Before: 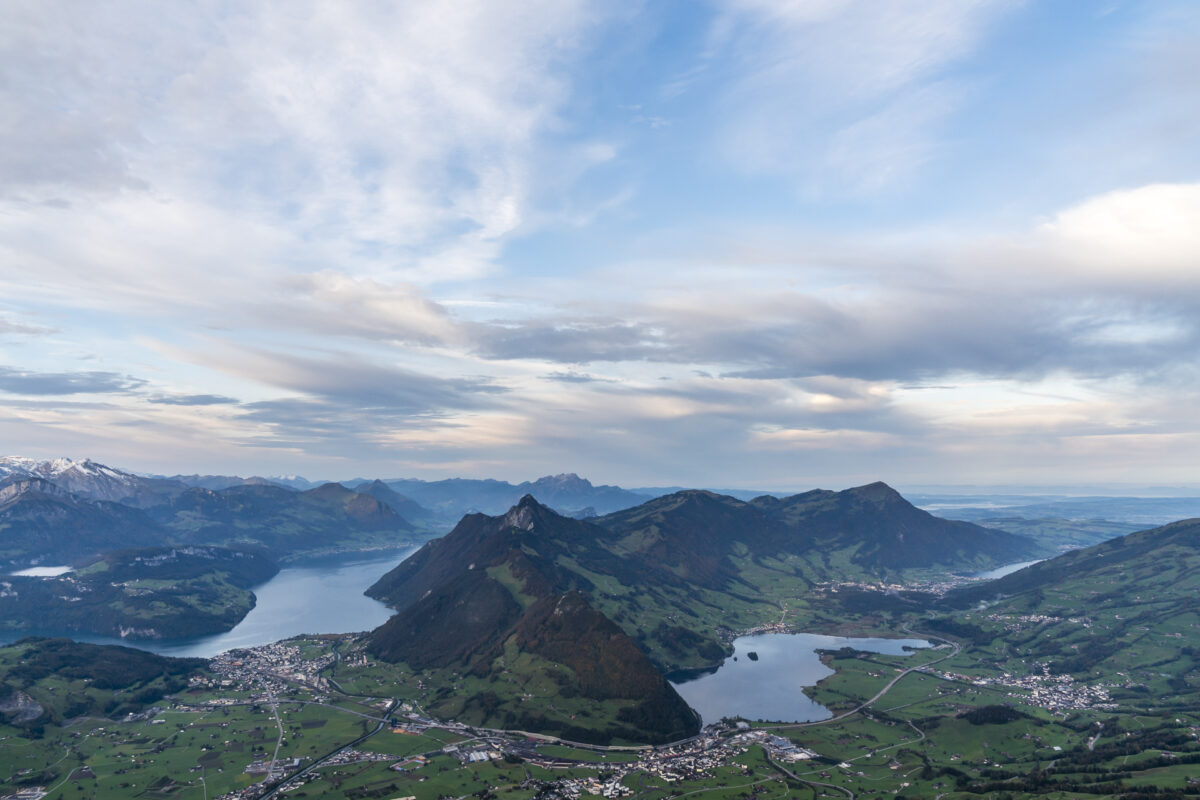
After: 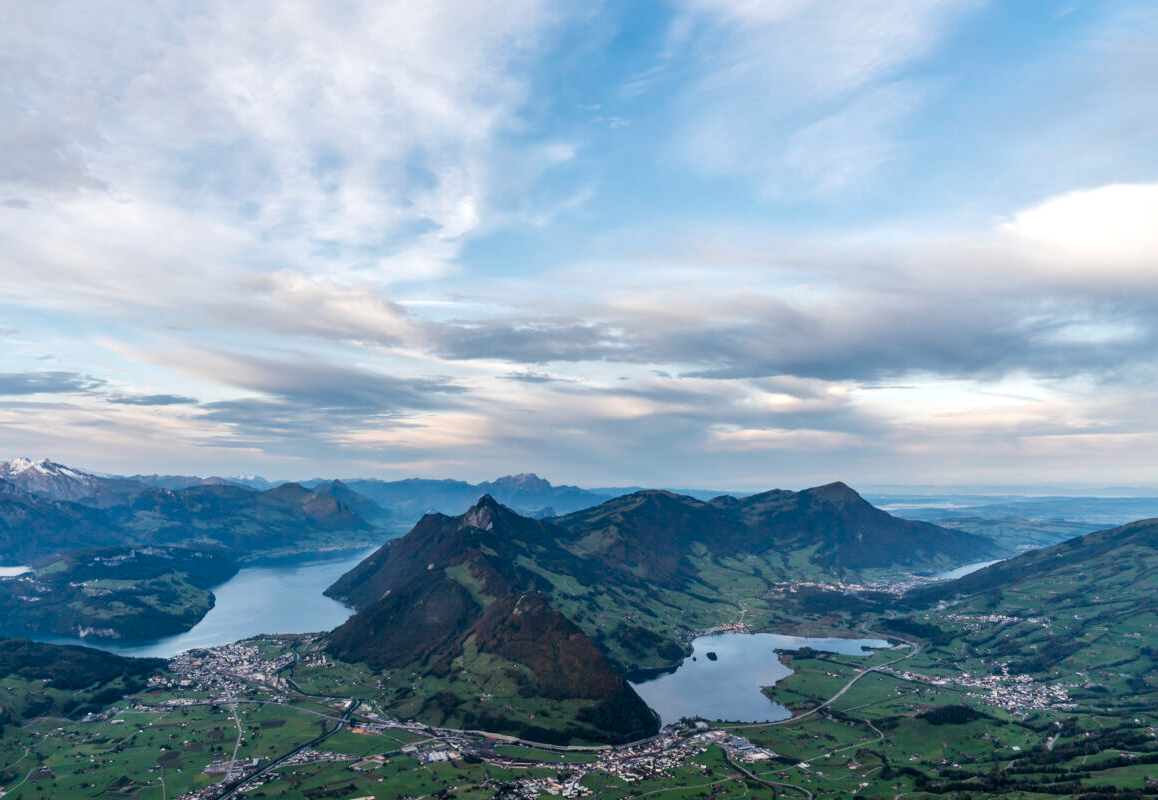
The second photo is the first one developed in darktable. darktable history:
shadows and highlights: radius 334.68, shadows 63.59, highlights 5.72, compress 87.27%, soften with gaussian
local contrast: mode bilateral grid, contrast 20, coarseness 49, detail 133%, midtone range 0.2
crop and rotate: left 3.483%
